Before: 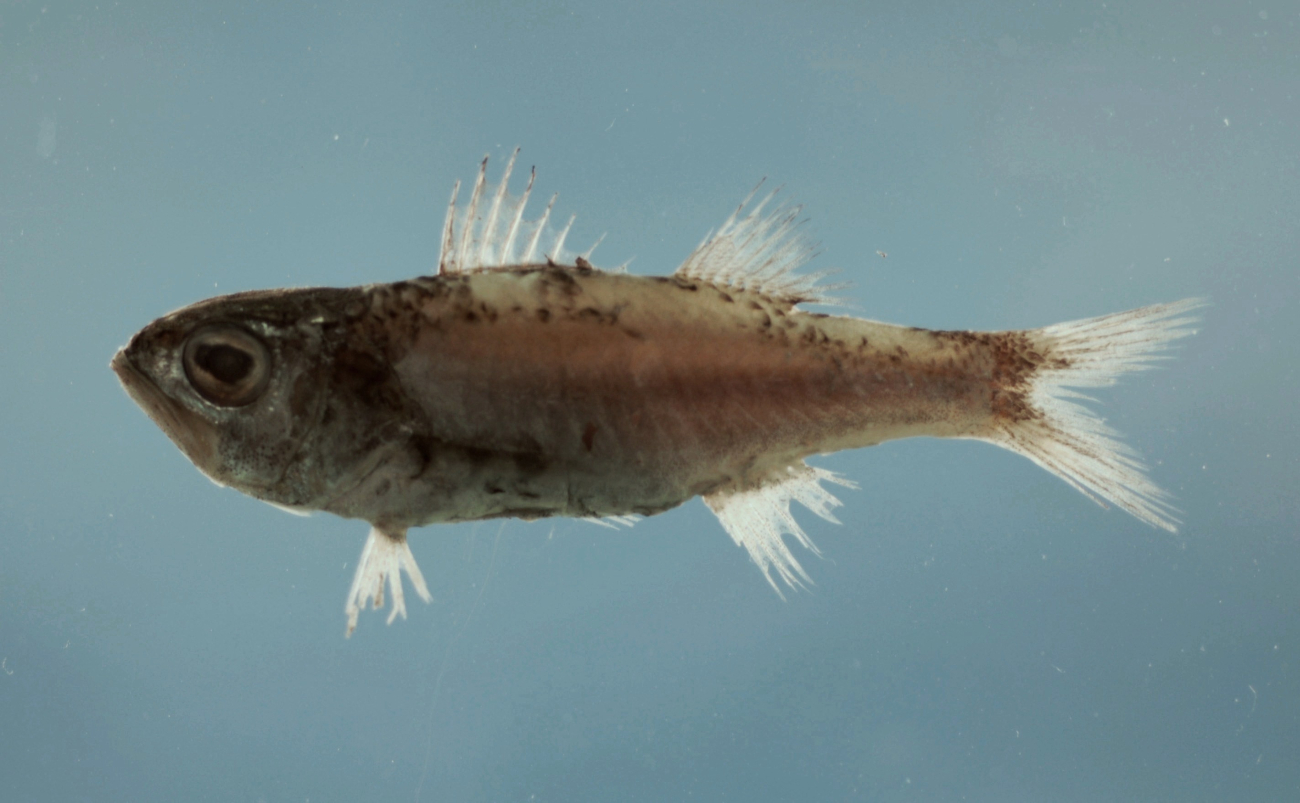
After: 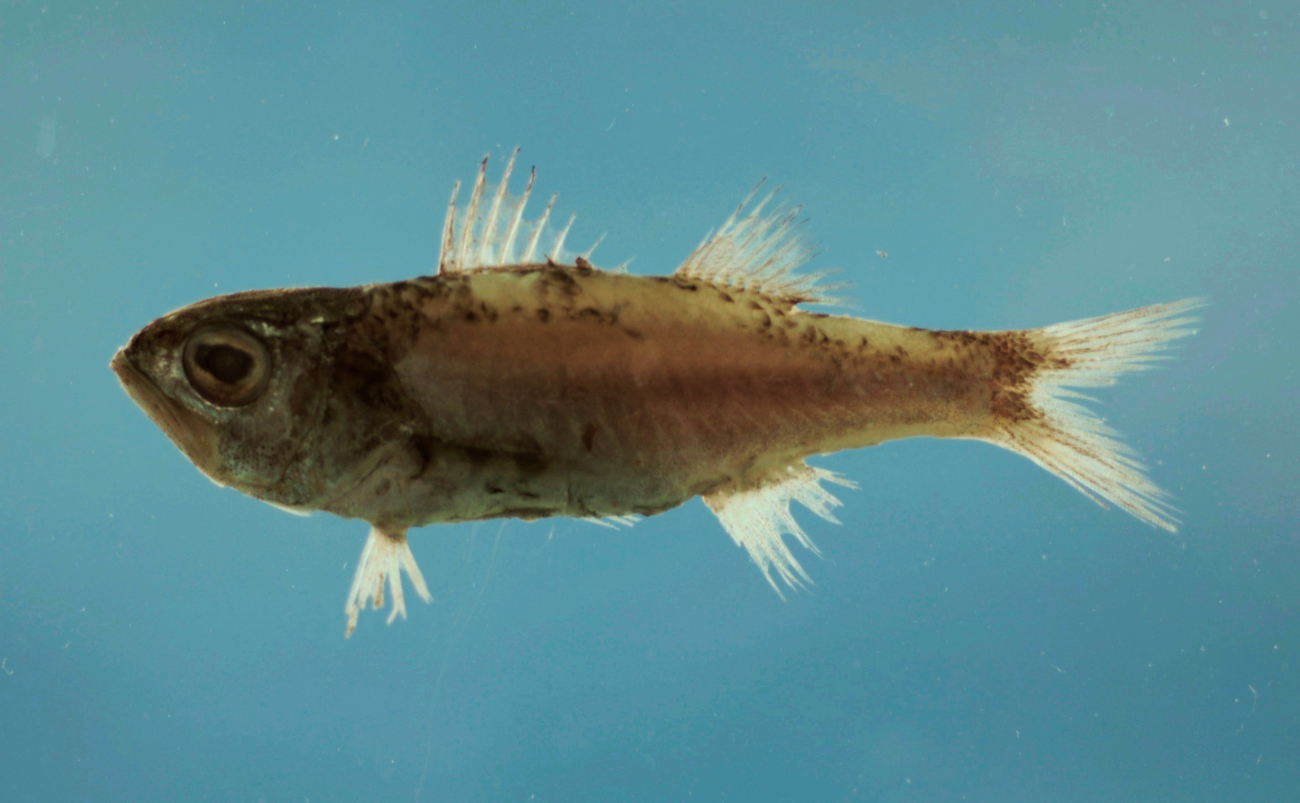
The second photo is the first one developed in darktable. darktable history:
velvia: strength 74%
exposure: exposure -0.04 EV, compensate highlight preservation false
